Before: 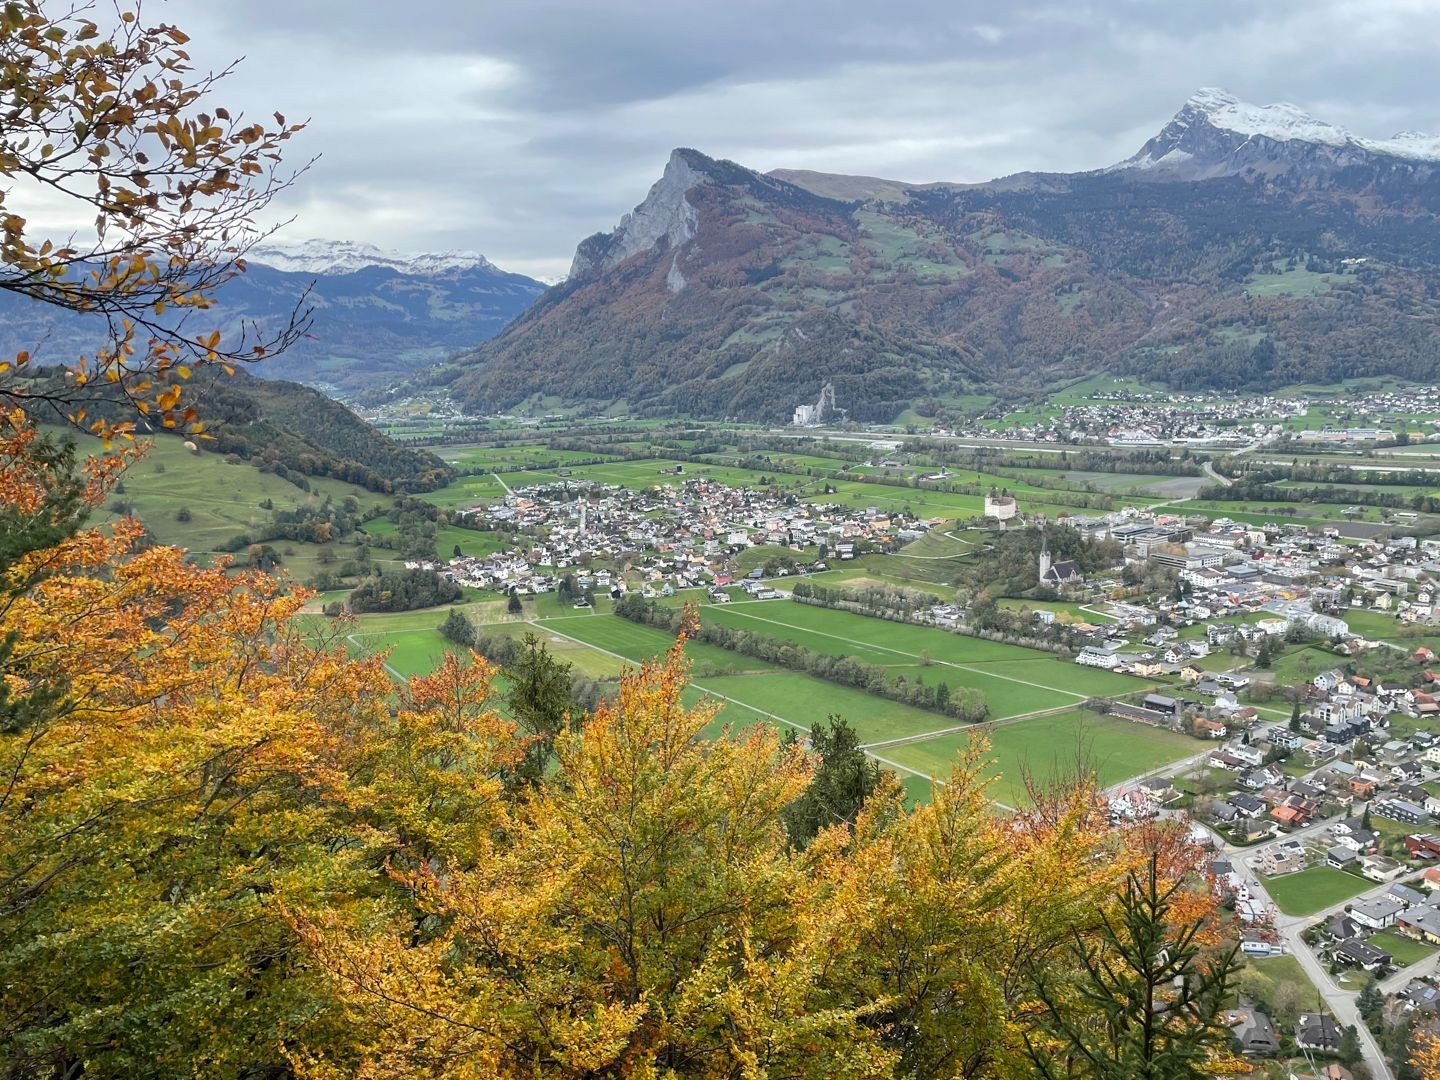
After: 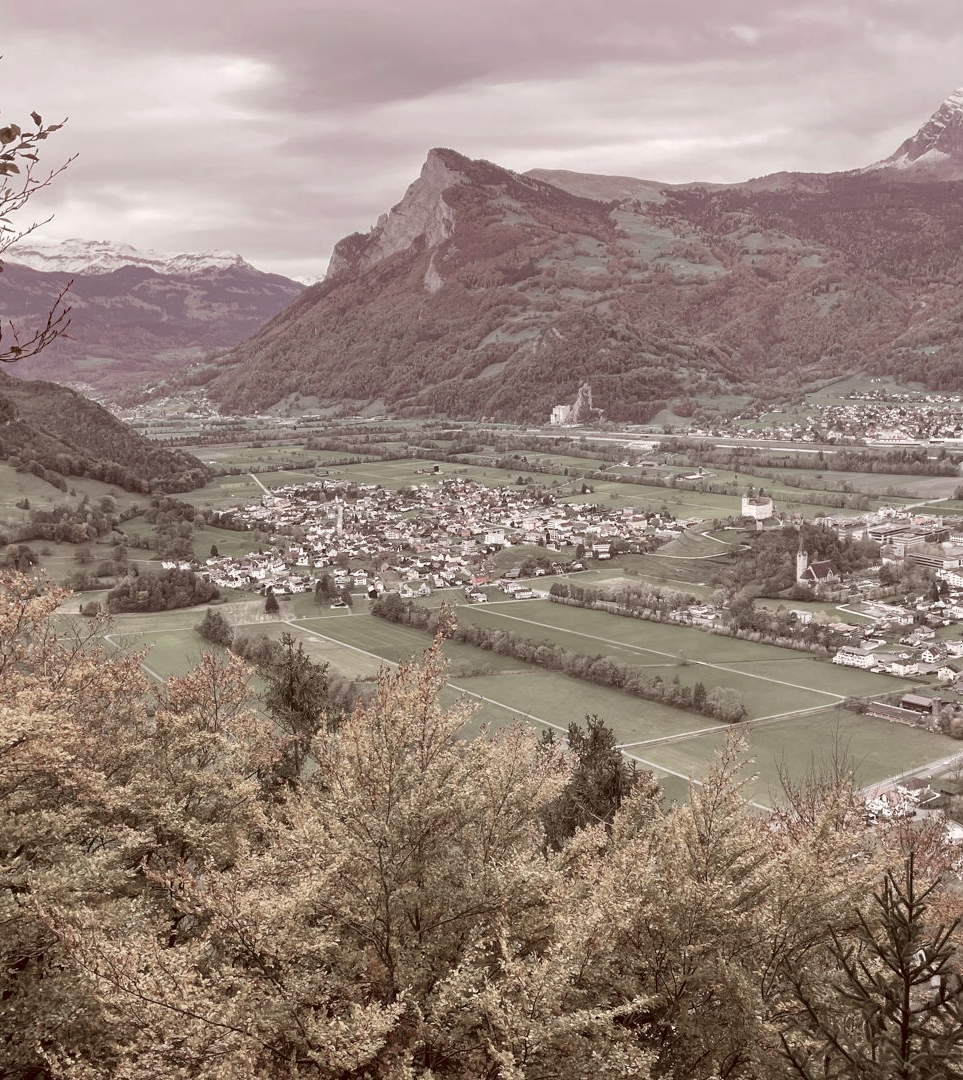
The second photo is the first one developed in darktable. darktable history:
color correction: highlights a* 9.42, highlights b* 8.53, shadows a* 39.39, shadows b* 39.96, saturation 0.8
crop: left 16.905%, right 16.156%
color zones: curves: ch1 [(0, 0.34) (0.143, 0.164) (0.286, 0.152) (0.429, 0.176) (0.571, 0.173) (0.714, 0.188) (0.857, 0.199) (1, 0.34)]
